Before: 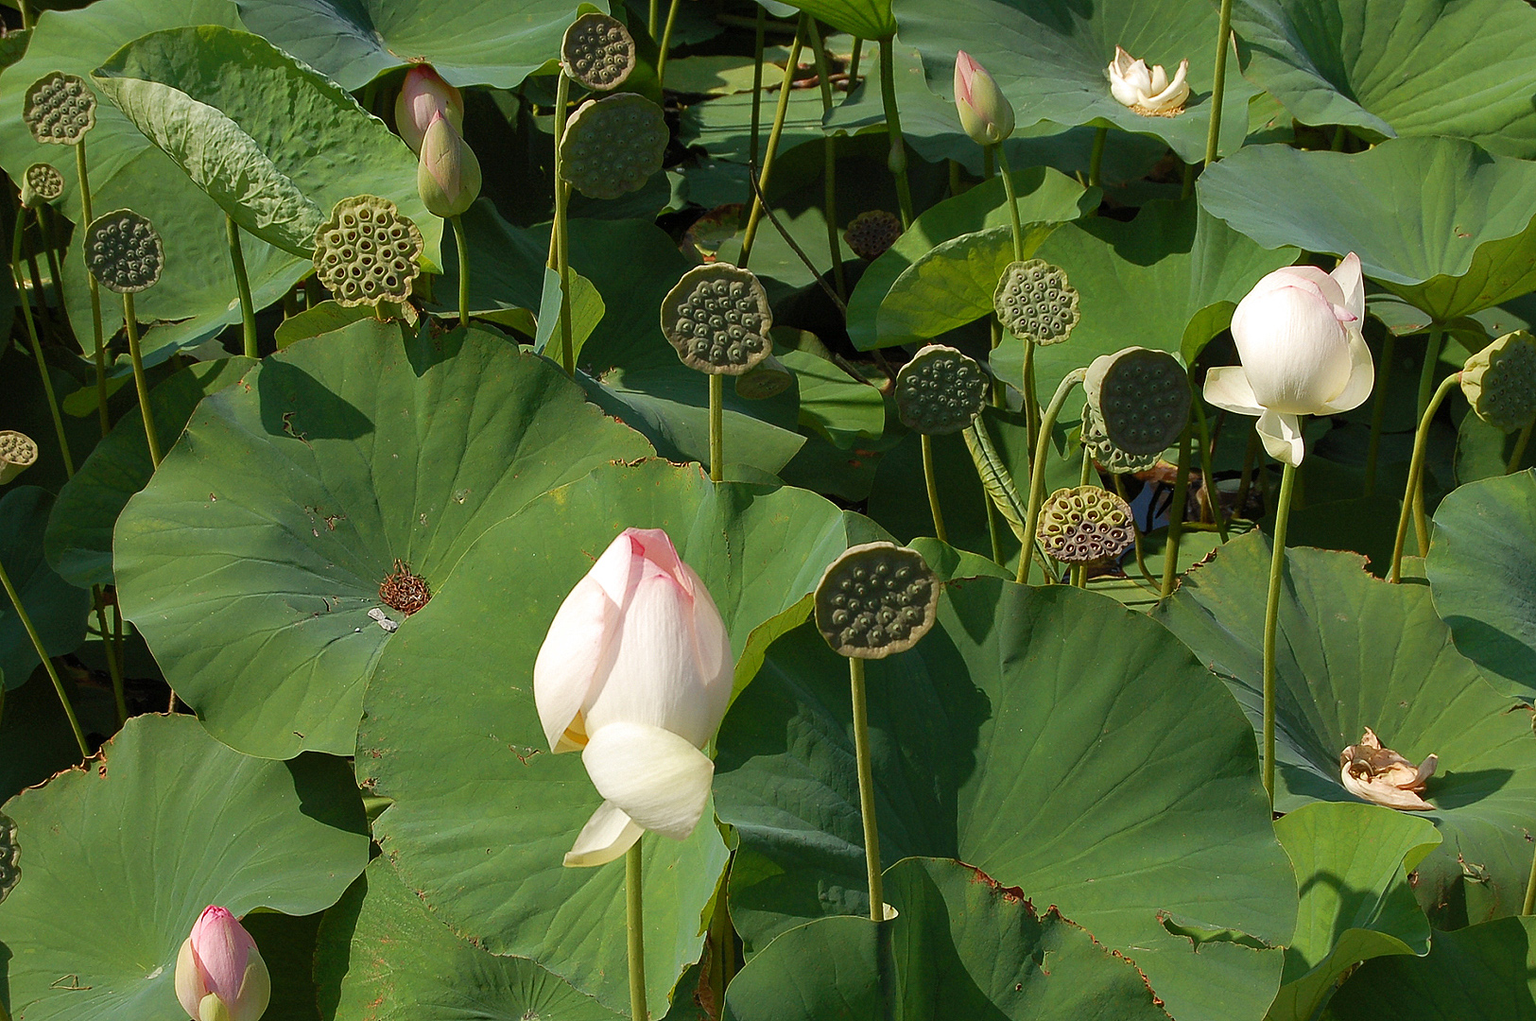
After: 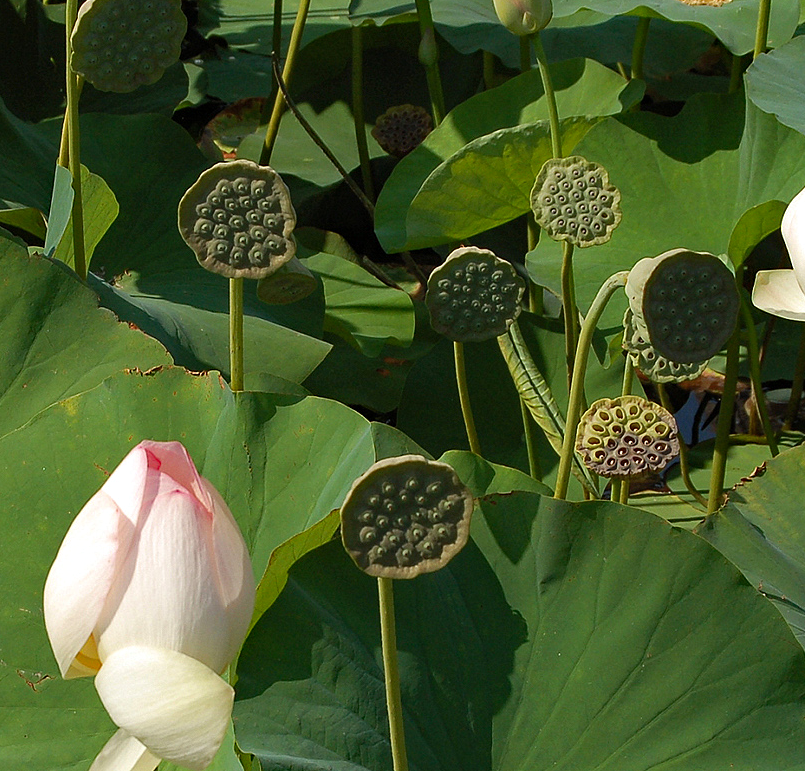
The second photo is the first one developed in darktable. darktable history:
base curve: curves: ch0 [(0, 0) (0.472, 0.455) (1, 1)], preserve colors none
haze removal: compatibility mode true, adaptive false
crop: left 32.075%, top 10.976%, right 18.355%, bottom 17.596%
